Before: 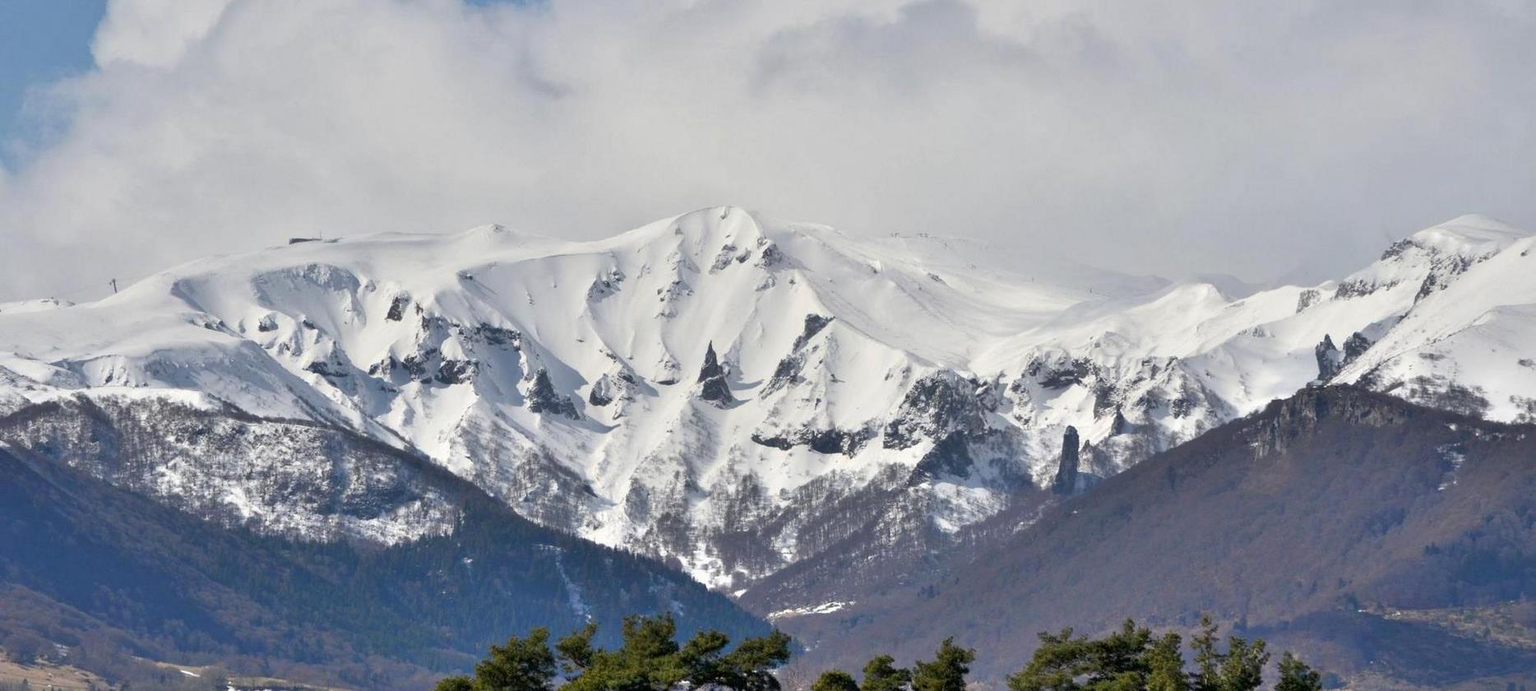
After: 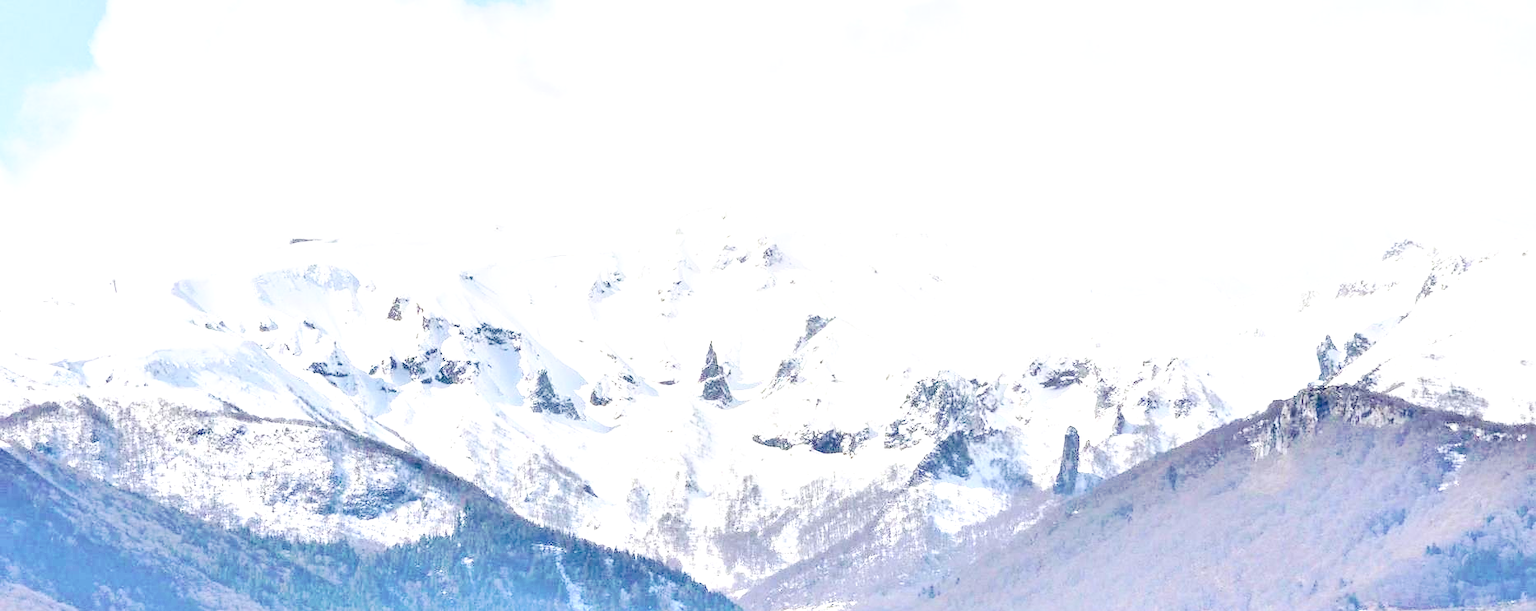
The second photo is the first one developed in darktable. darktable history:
contrast brightness saturation: contrast 0.237, brightness 0.093
base curve: curves: ch0 [(0, 0) (0.032, 0.025) (0.121, 0.166) (0.206, 0.329) (0.605, 0.79) (1, 1)], preserve colors none
exposure: black level correction 0, exposure 1.2 EV, compensate exposure bias true, compensate highlight preservation false
local contrast: on, module defaults
sharpen: radius 0.999, threshold 1.003
velvia: strength 16.35%
tone curve: curves: ch0 [(0, 0) (0.003, 0.048) (0.011, 0.048) (0.025, 0.048) (0.044, 0.049) (0.069, 0.048) (0.1, 0.052) (0.136, 0.071) (0.177, 0.109) (0.224, 0.157) (0.277, 0.233) (0.335, 0.32) (0.399, 0.404) (0.468, 0.496) (0.543, 0.582) (0.623, 0.653) (0.709, 0.738) (0.801, 0.811) (0.898, 0.895) (1, 1)], preserve colors none
crop and rotate: top 0%, bottom 11.438%
